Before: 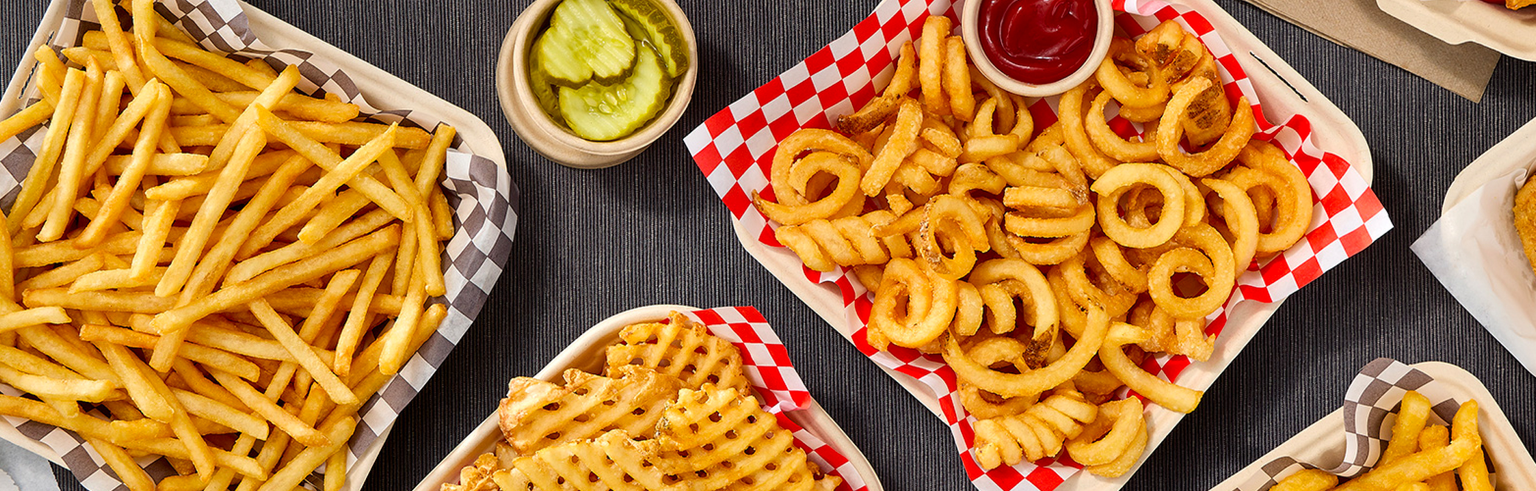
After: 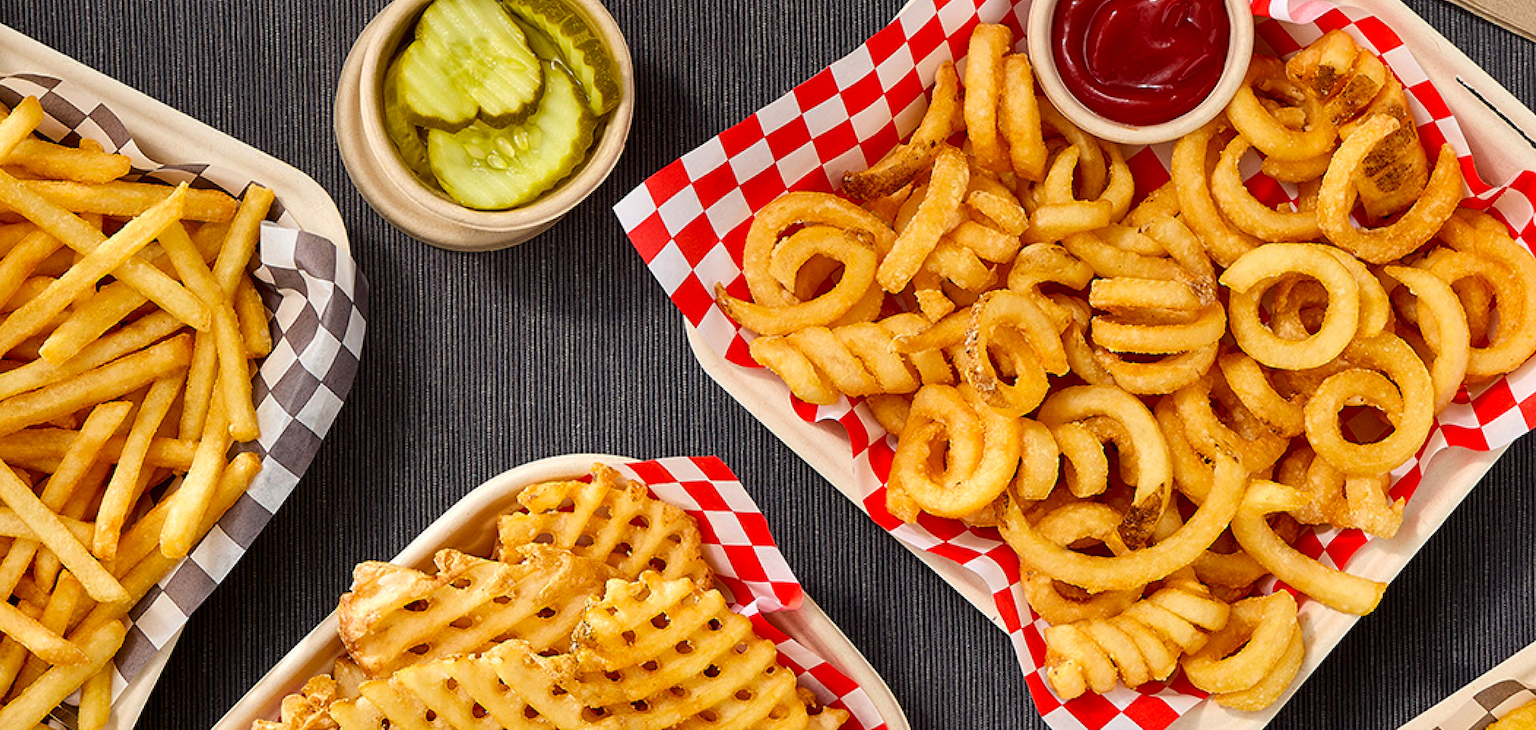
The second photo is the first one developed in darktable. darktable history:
crop and rotate: left 17.691%, right 15.1%
